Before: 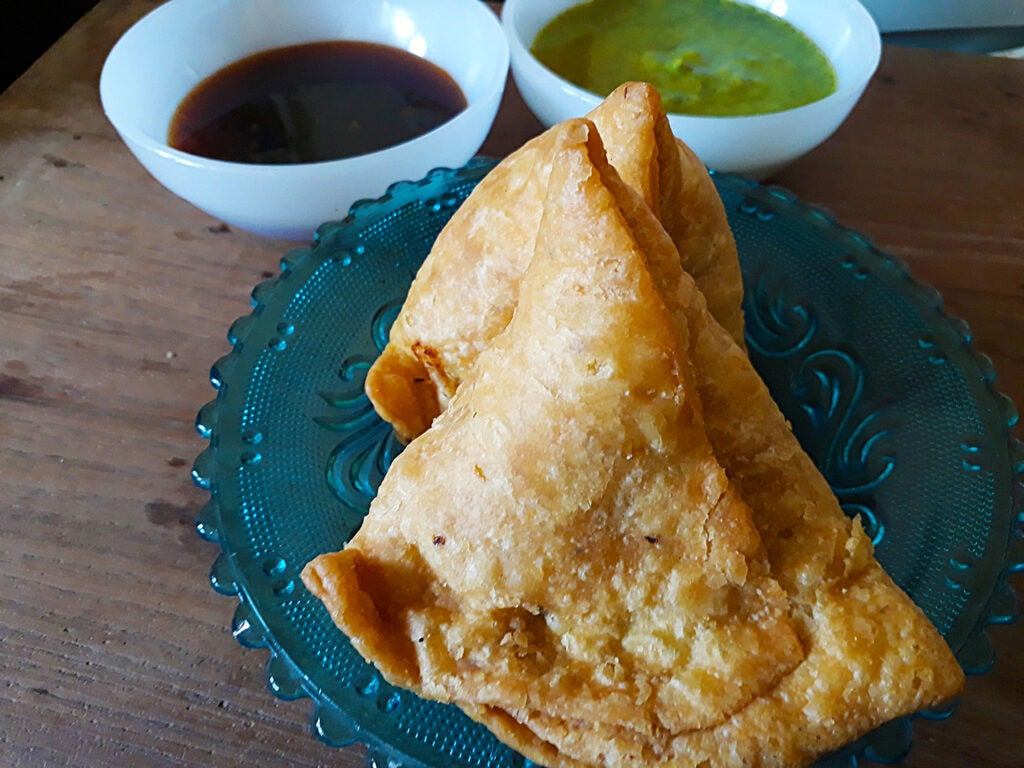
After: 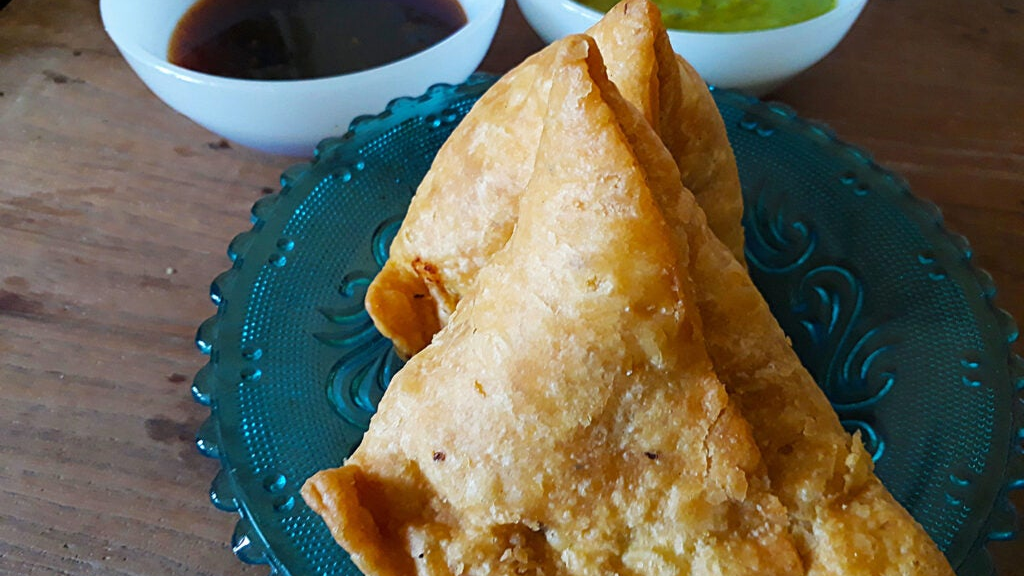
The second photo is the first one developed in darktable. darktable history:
crop: top 11.016%, bottom 13.959%
